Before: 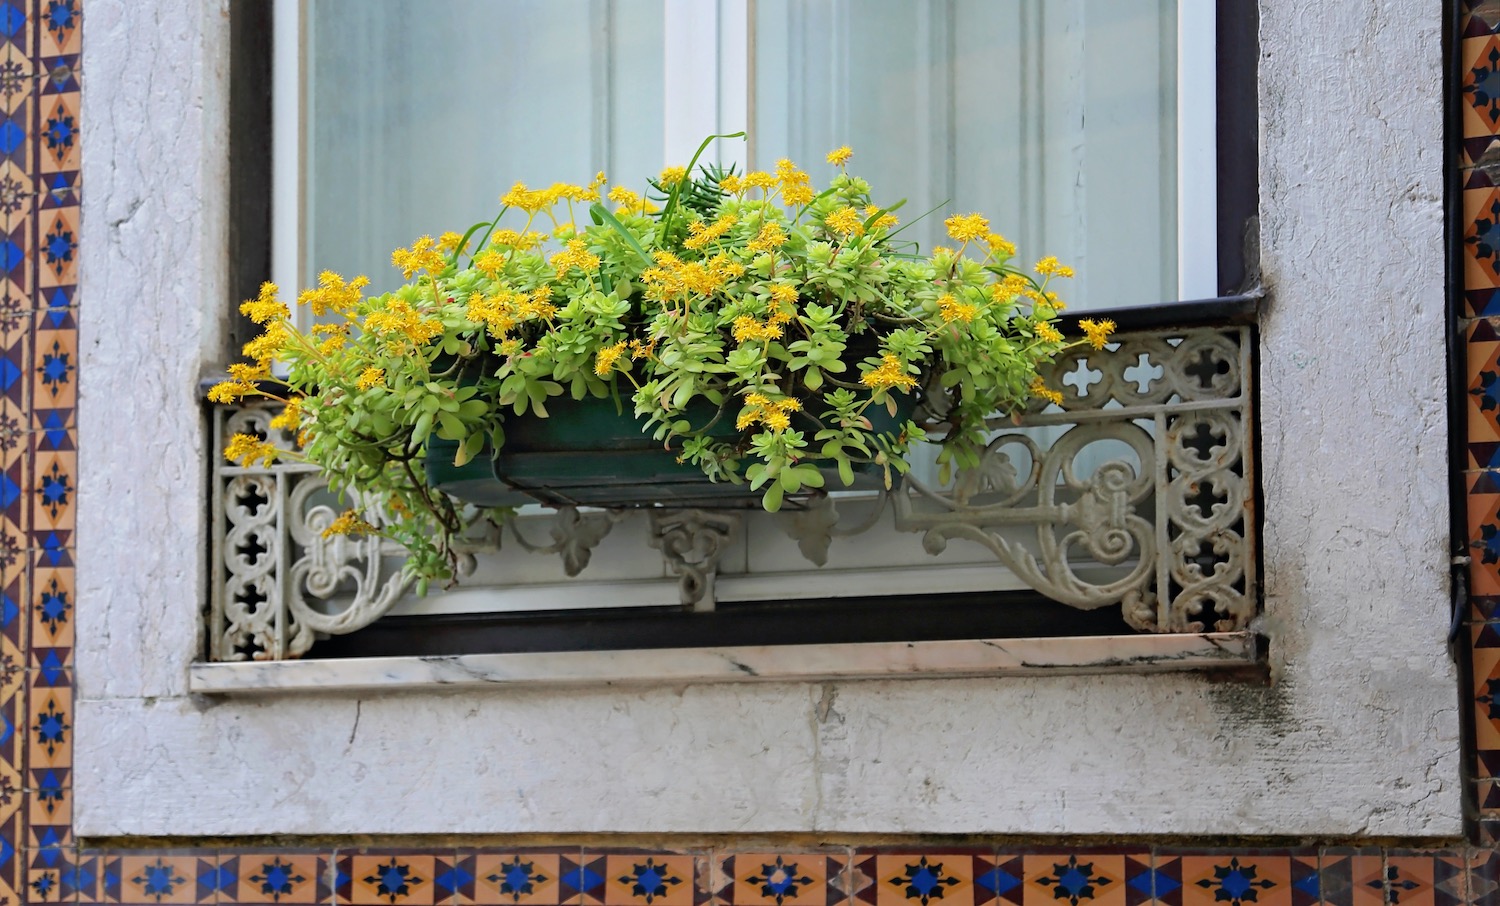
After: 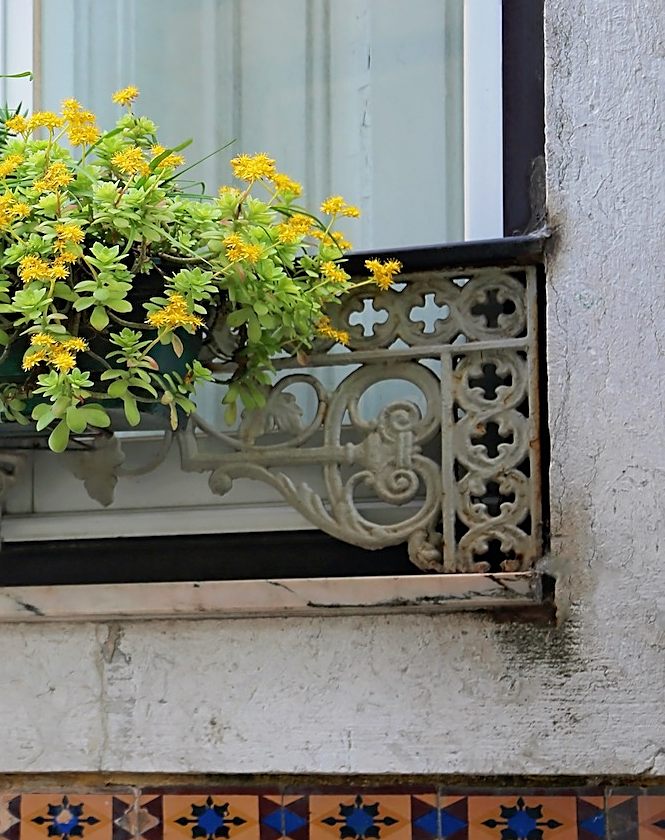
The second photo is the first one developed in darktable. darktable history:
crop: left 47.628%, top 6.643%, right 7.874%
sharpen: on, module defaults
